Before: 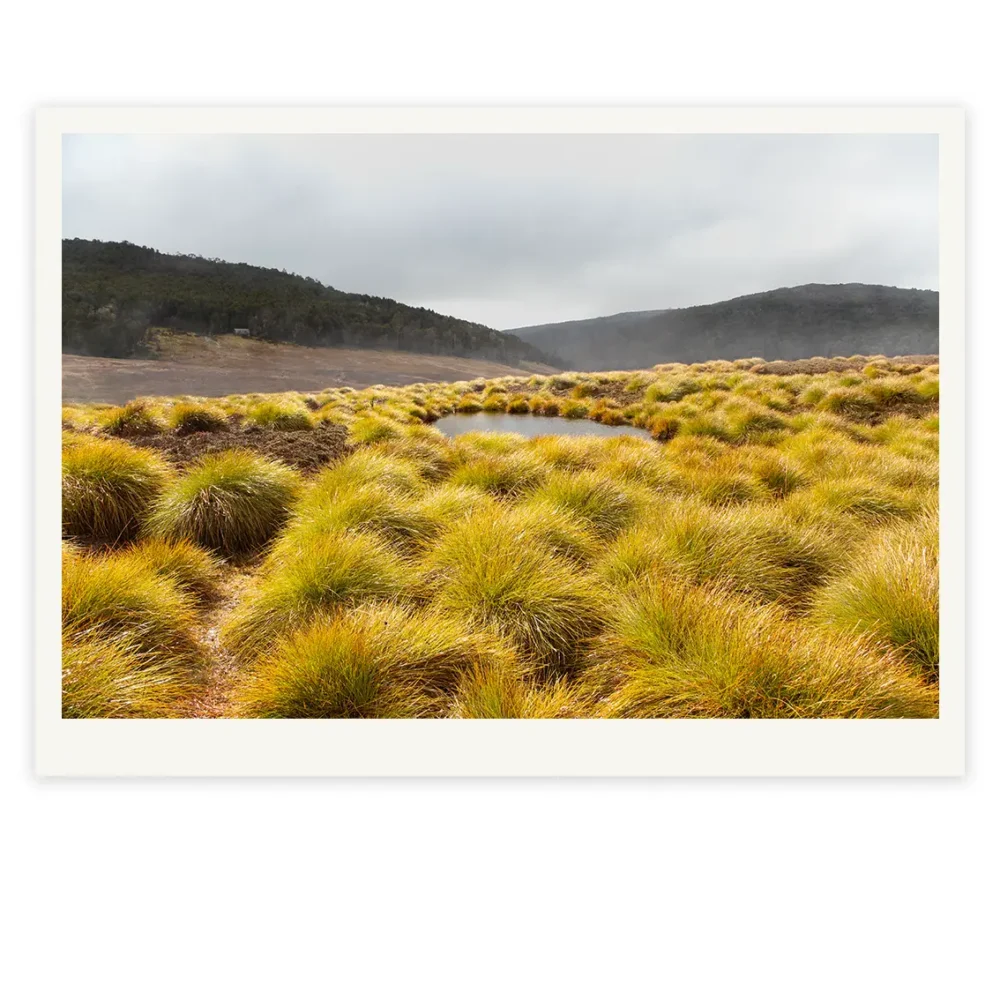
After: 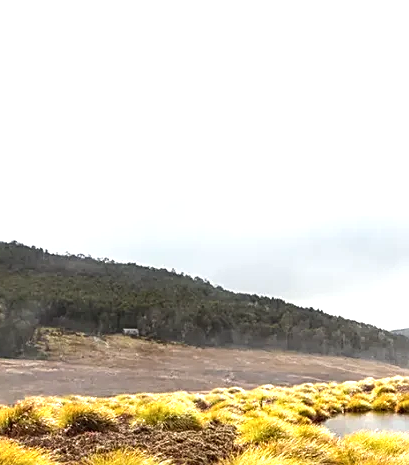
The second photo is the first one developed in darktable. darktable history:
sharpen: on, module defaults
exposure: exposure 0.775 EV, compensate highlight preservation false
crop and rotate: left 11.154%, top 0.089%, right 47.847%, bottom 53.319%
contrast brightness saturation: saturation -0.046
local contrast: detail 130%
